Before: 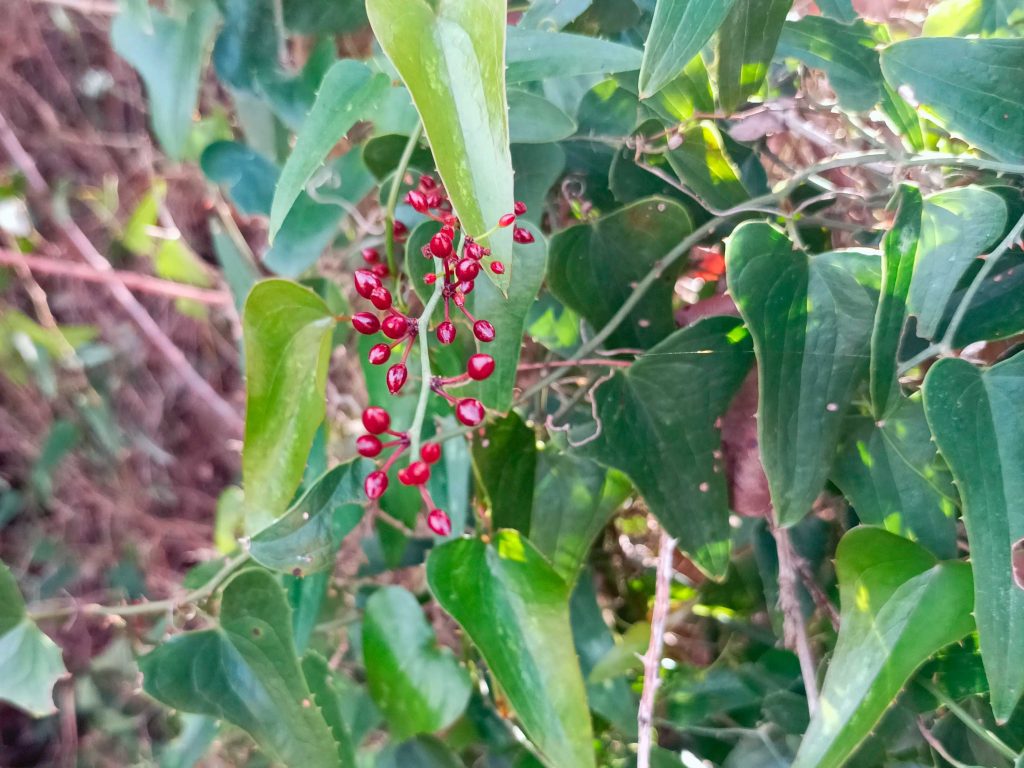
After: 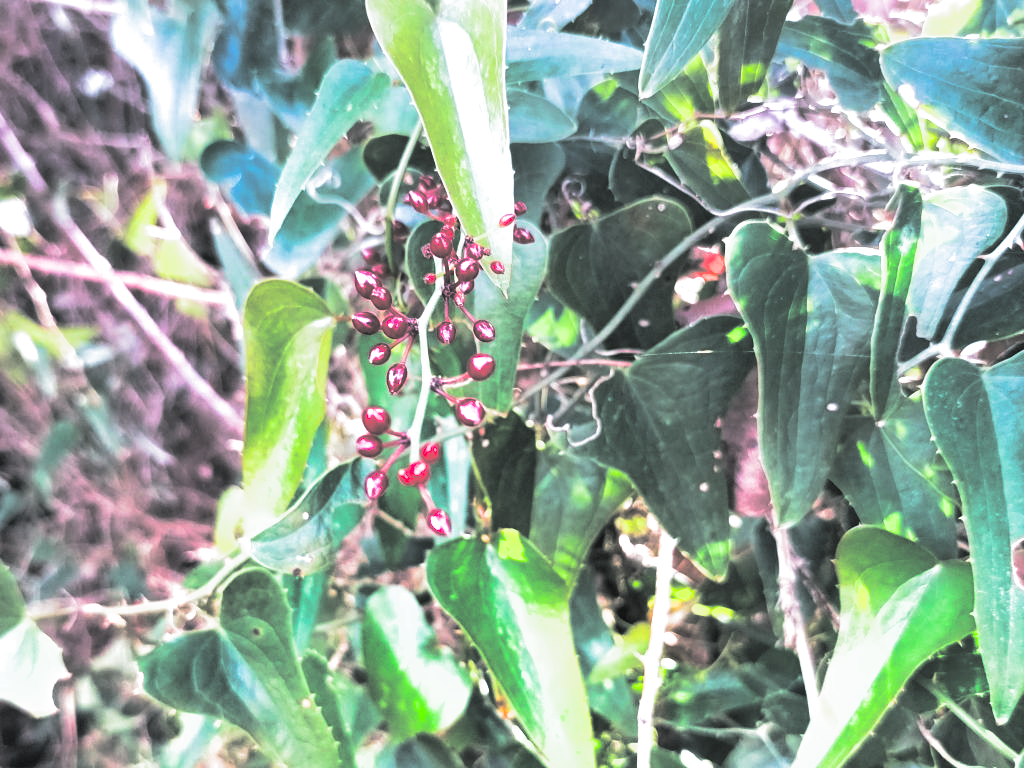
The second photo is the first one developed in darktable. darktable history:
shadows and highlights: low approximation 0.01, soften with gaussian
graduated density: hue 238.83°, saturation 50%
contrast brightness saturation: contrast 0.15, brightness -0.01, saturation 0.1
exposure: exposure 1.223 EV, compensate highlight preservation false
split-toning: shadows › hue 190.8°, shadows › saturation 0.05, highlights › hue 54°, highlights › saturation 0.05, compress 0%
